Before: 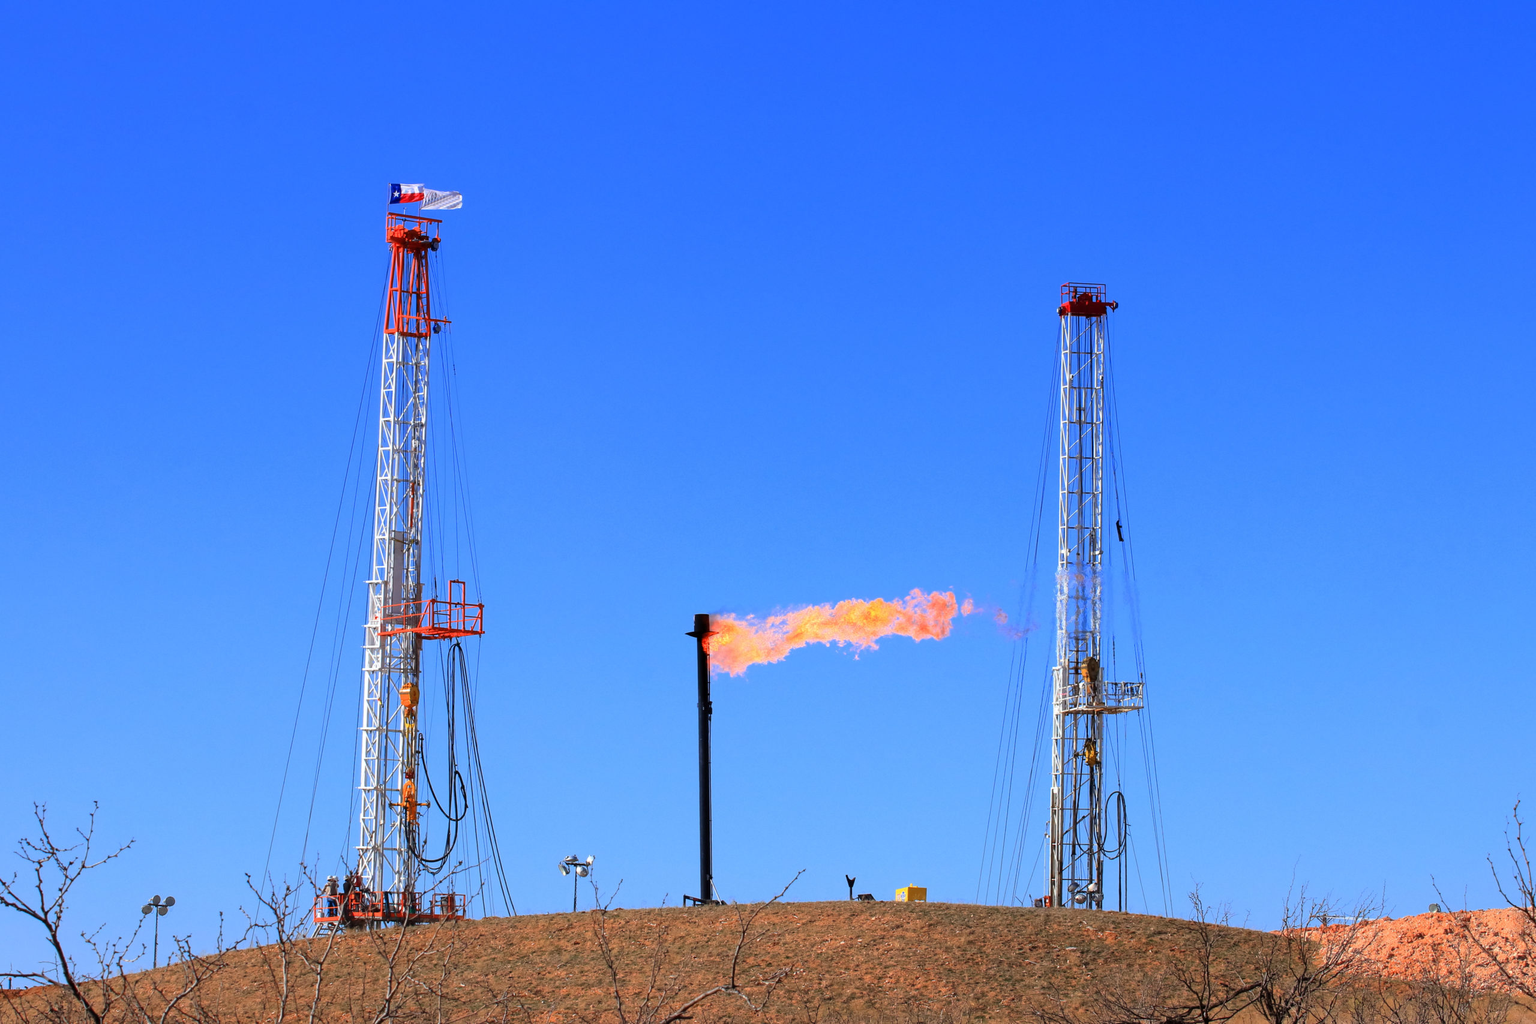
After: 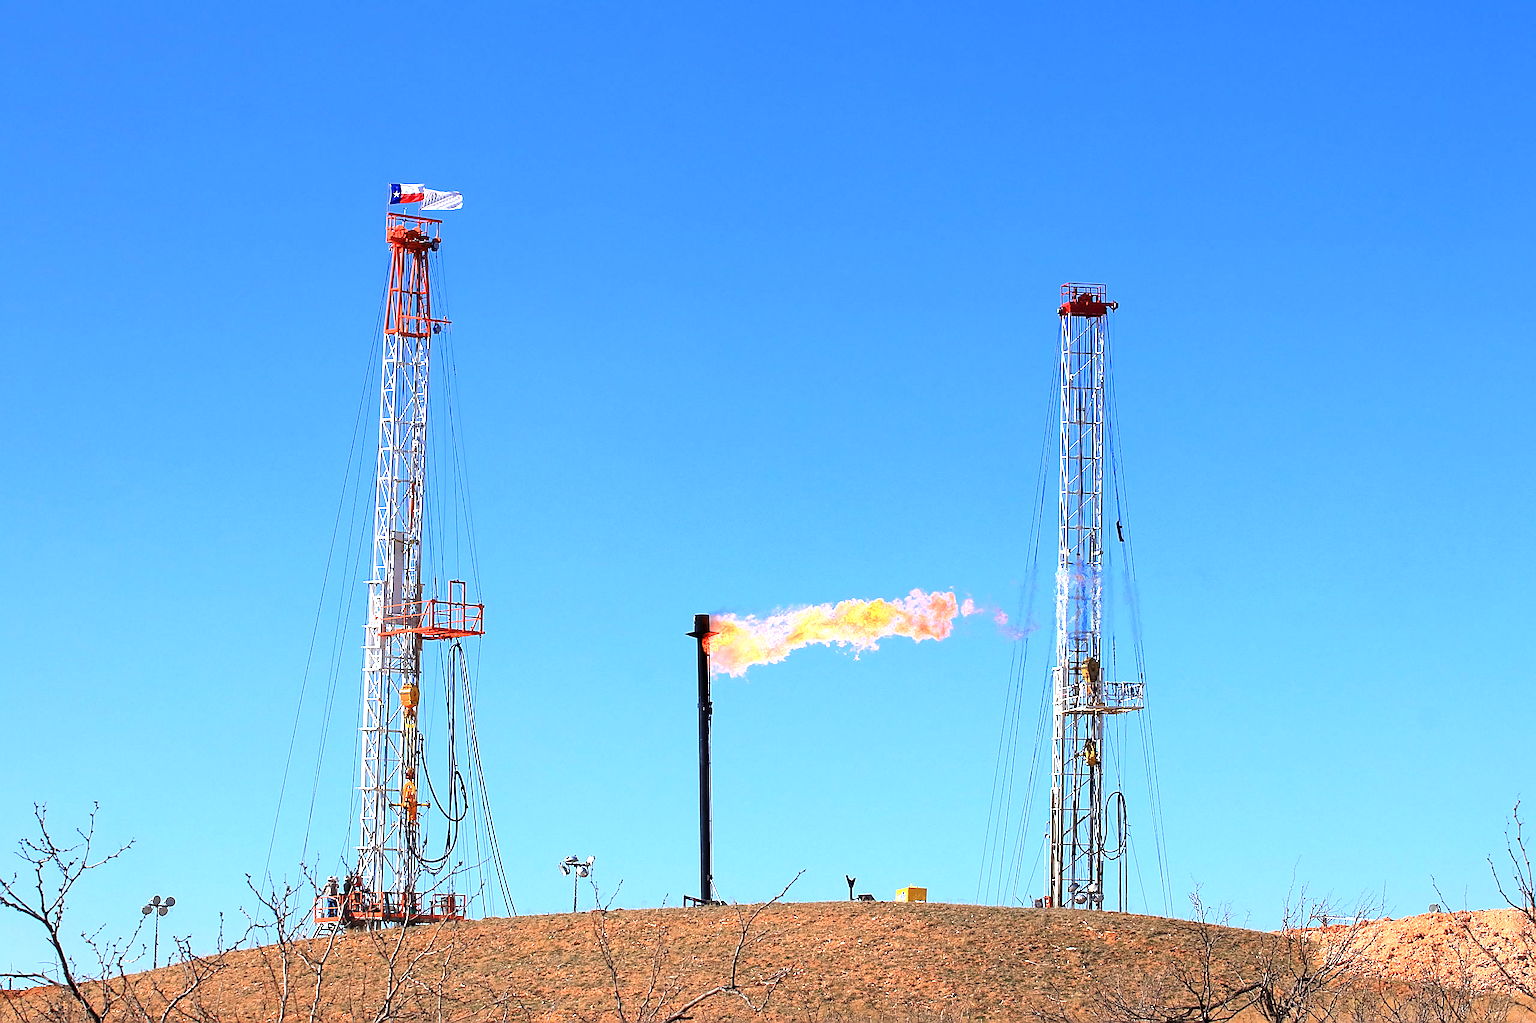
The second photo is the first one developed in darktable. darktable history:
exposure: black level correction 0, exposure 0.9 EV, compensate highlight preservation false
sharpen: radius 1.4, amount 1.25, threshold 0.7
crop: bottom 0.071%
